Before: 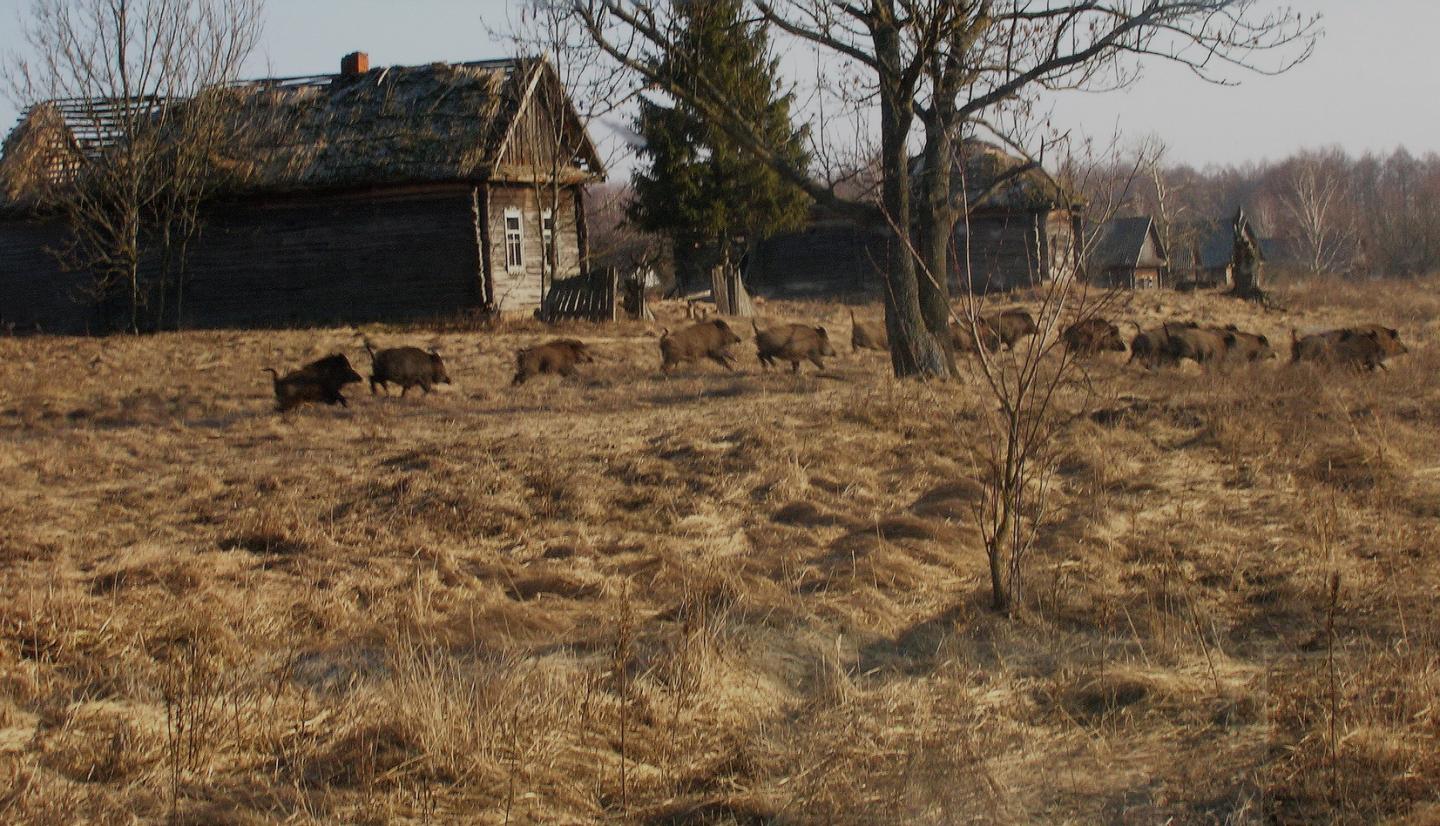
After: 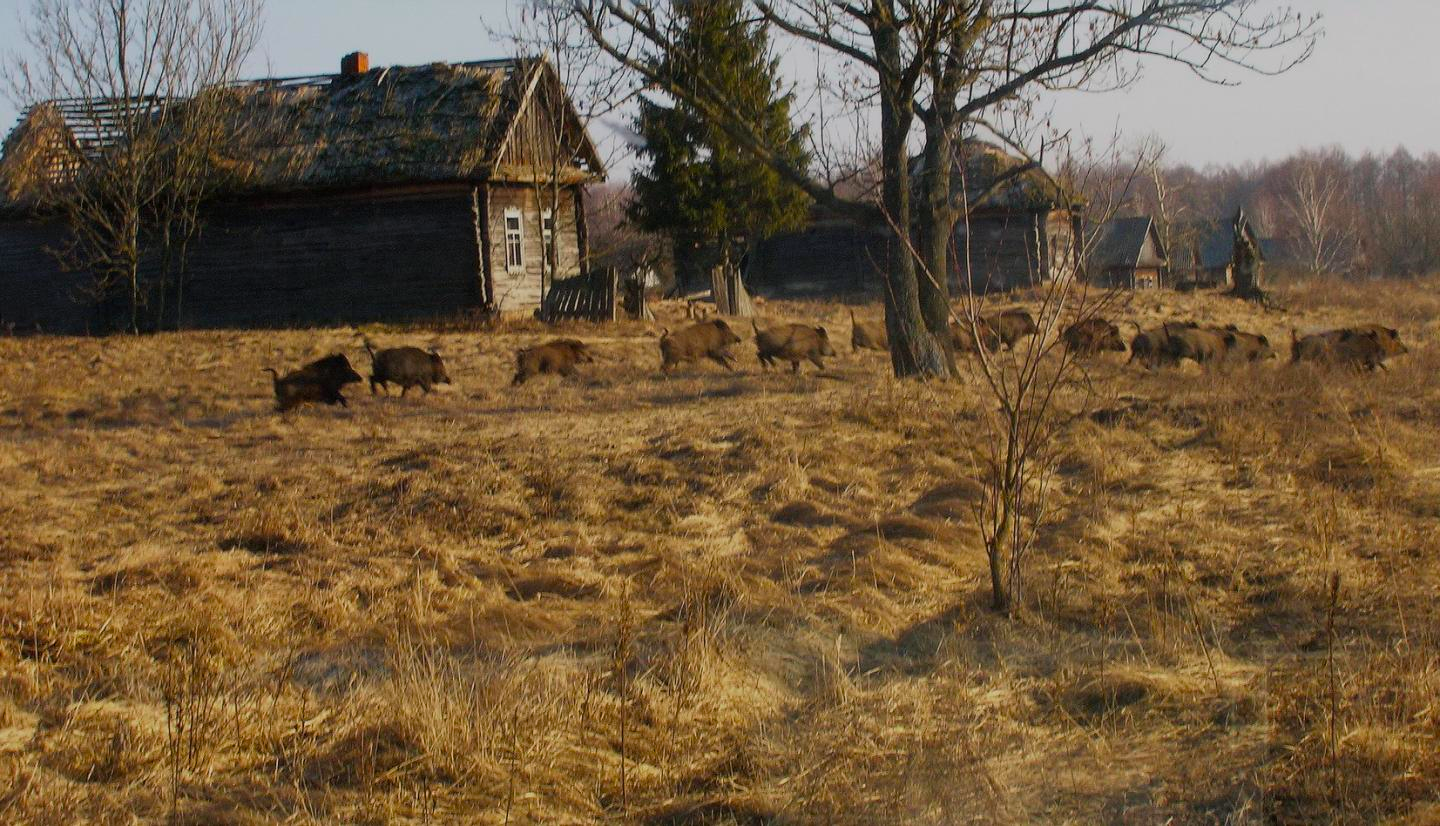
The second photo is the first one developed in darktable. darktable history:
color balance rgb: shadows lift › chroma 1.036%, shadows lift › hue 242.04°, highlights gain › chroma 0.155%, highlights gain › hue 332.71°, perceptual saturation grading › global saturation 25.851%, global vibrance 14.619%
